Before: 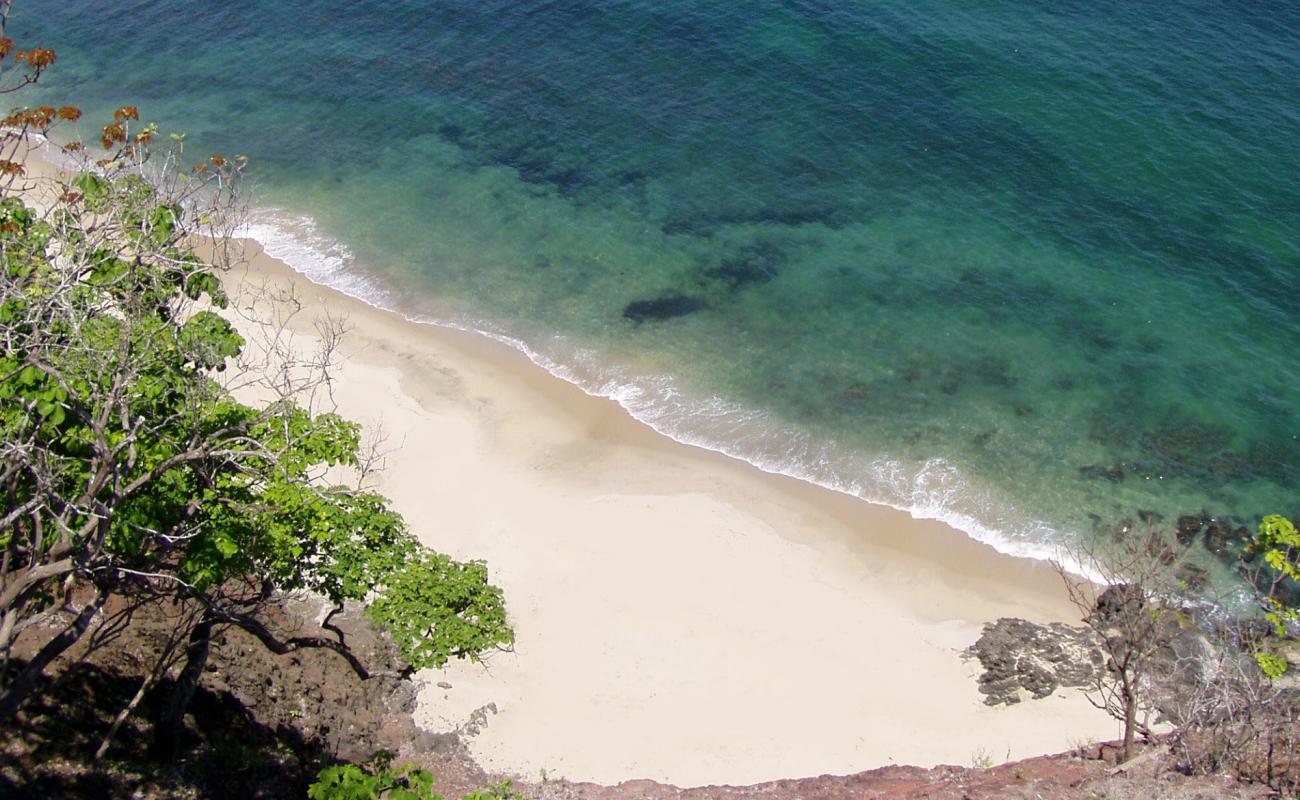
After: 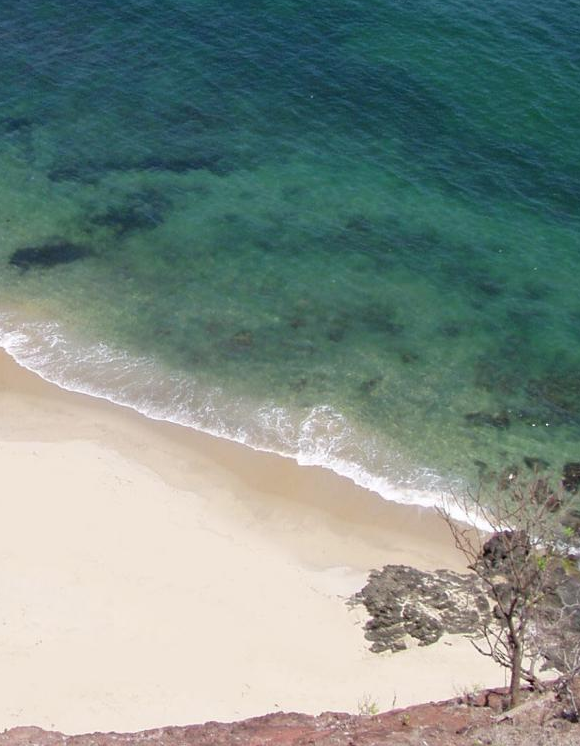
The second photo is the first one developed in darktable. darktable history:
crop: left 47.24%, top 6.662%, right 8.108%
